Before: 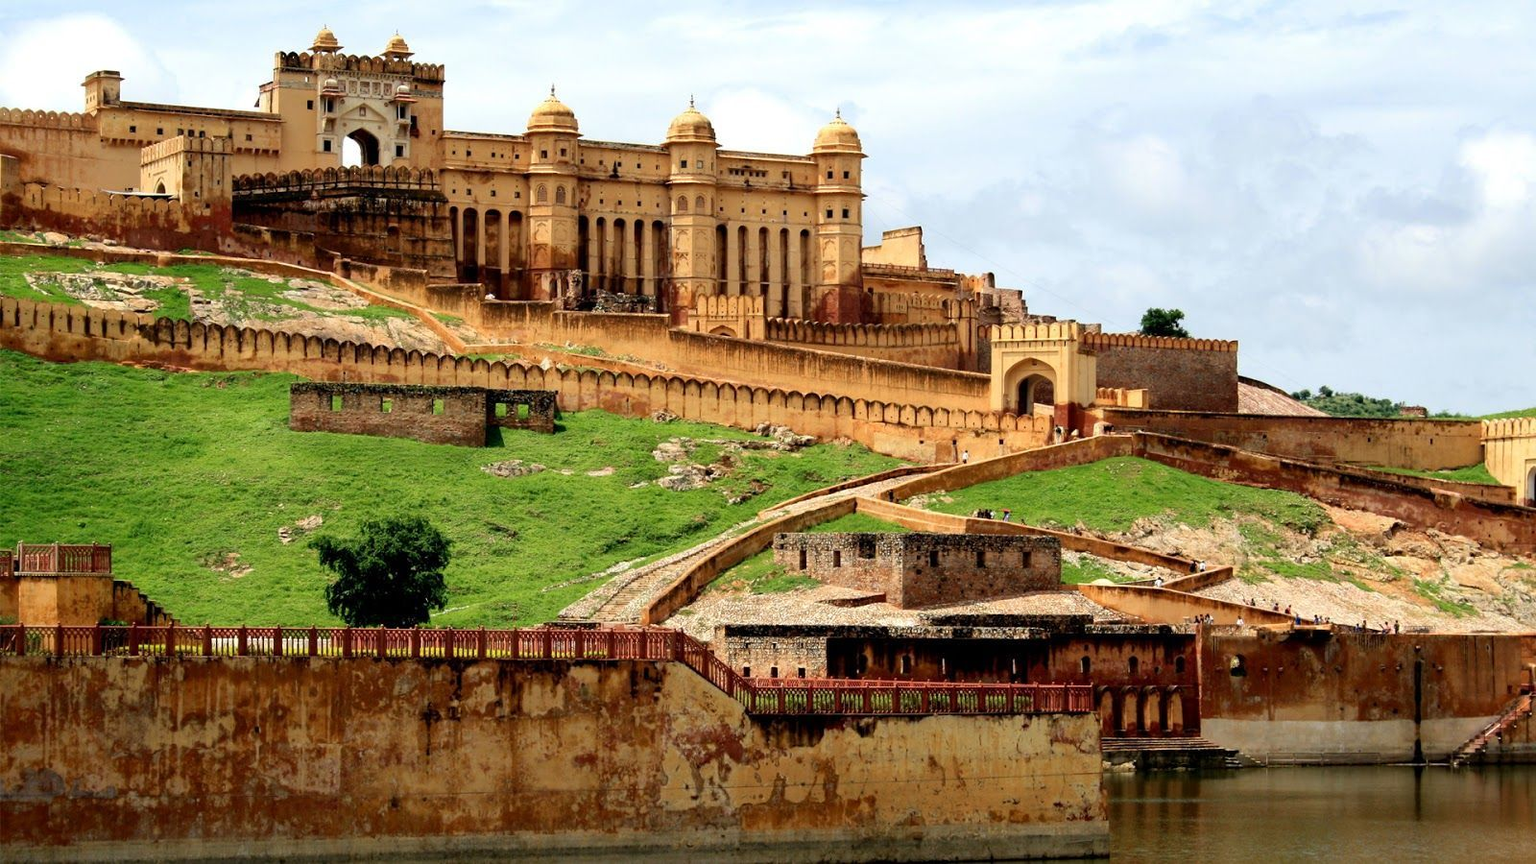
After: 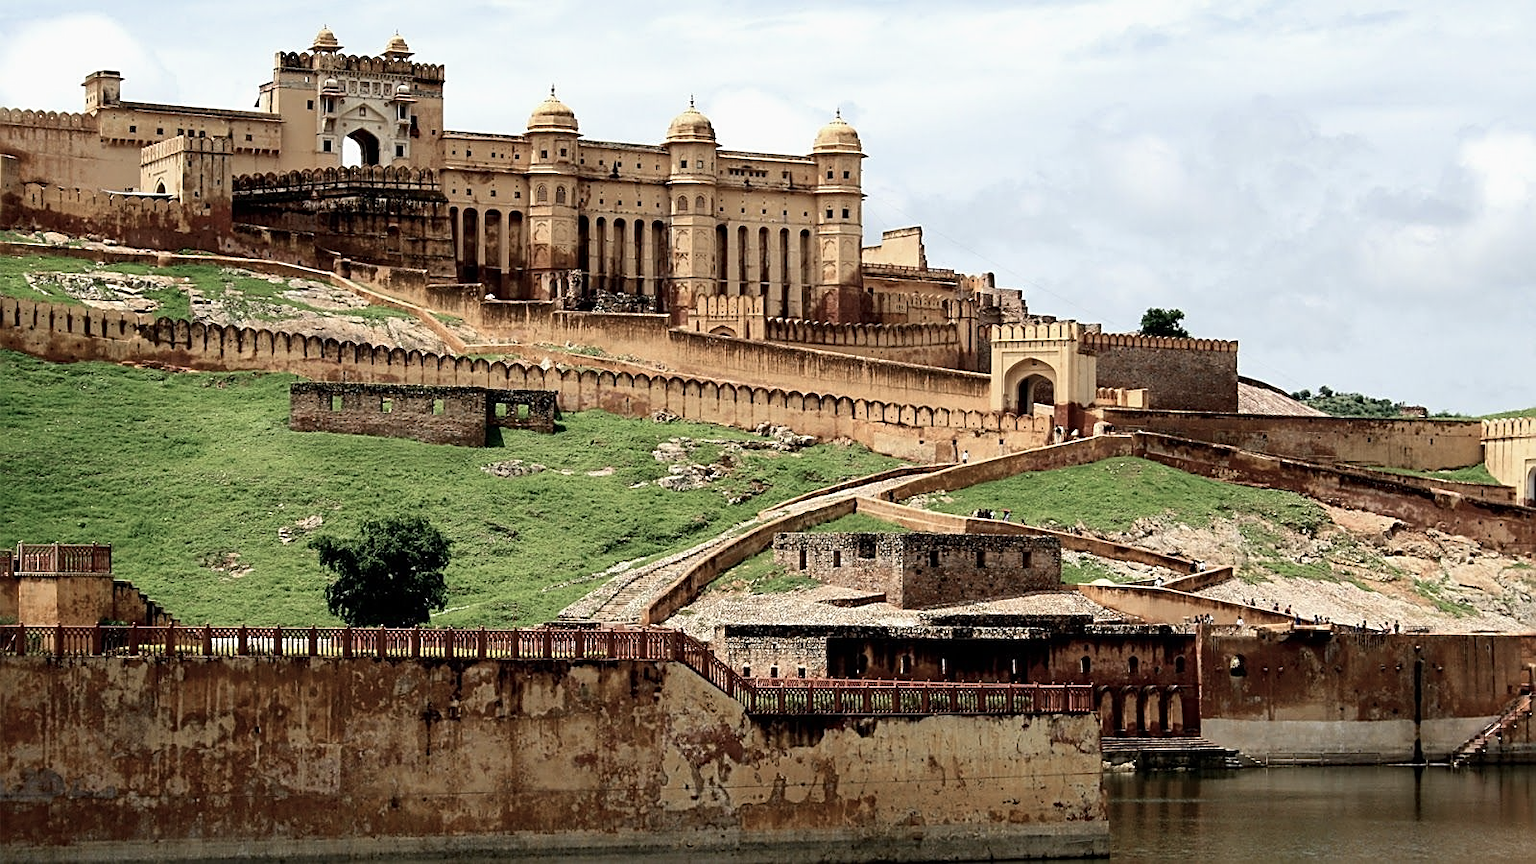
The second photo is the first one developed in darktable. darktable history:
exposure: exposure -0.07 EV, compensate highlight preservation false
sharpen: amount 0.739
contrast brightness saturation: contrast 0.099, saturation -0.376
